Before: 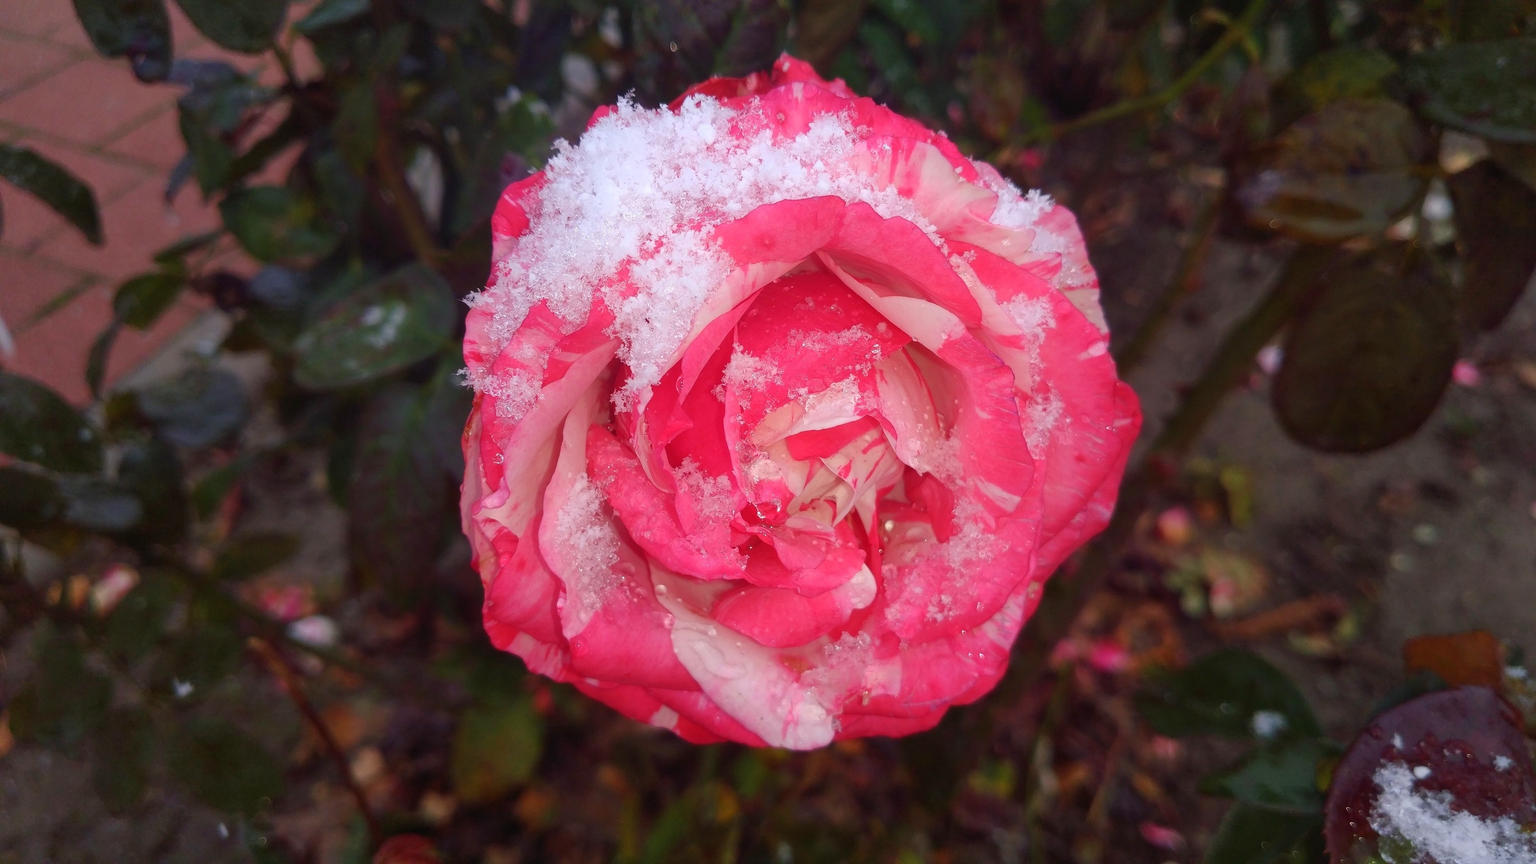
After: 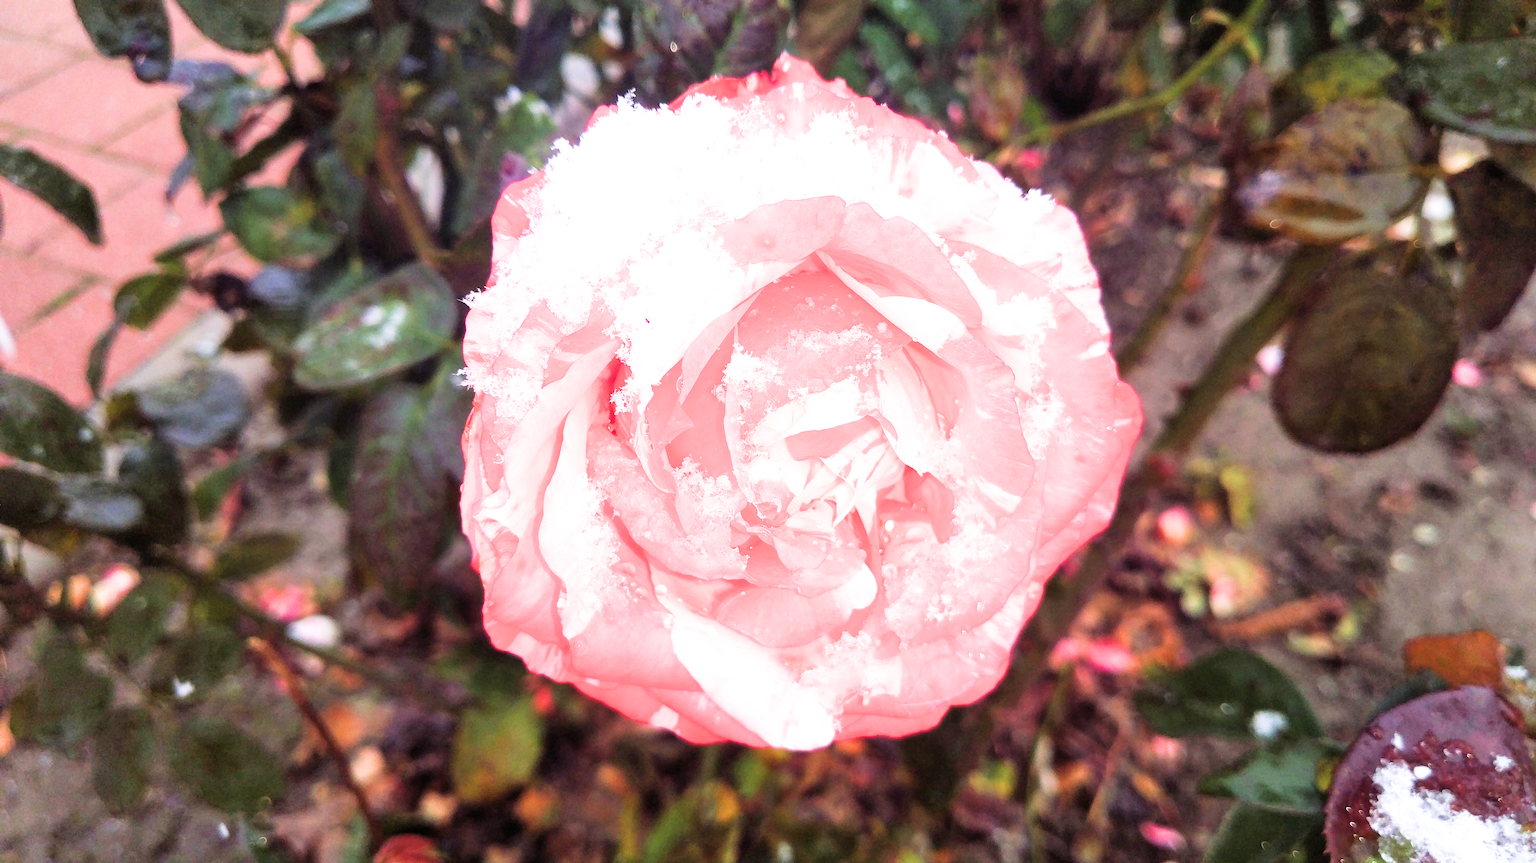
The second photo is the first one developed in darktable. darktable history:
exposure: black level correction 0, exposure 2.387 EV, compensate highlight preservation false
filmic rgb: black relative exposure -5.13 EV, white relative exposure 3.52 EV, hardness 3.19, contrast 1.385, highlights saturation mix -48.81%, iterations of high-quality reconstruction 10
